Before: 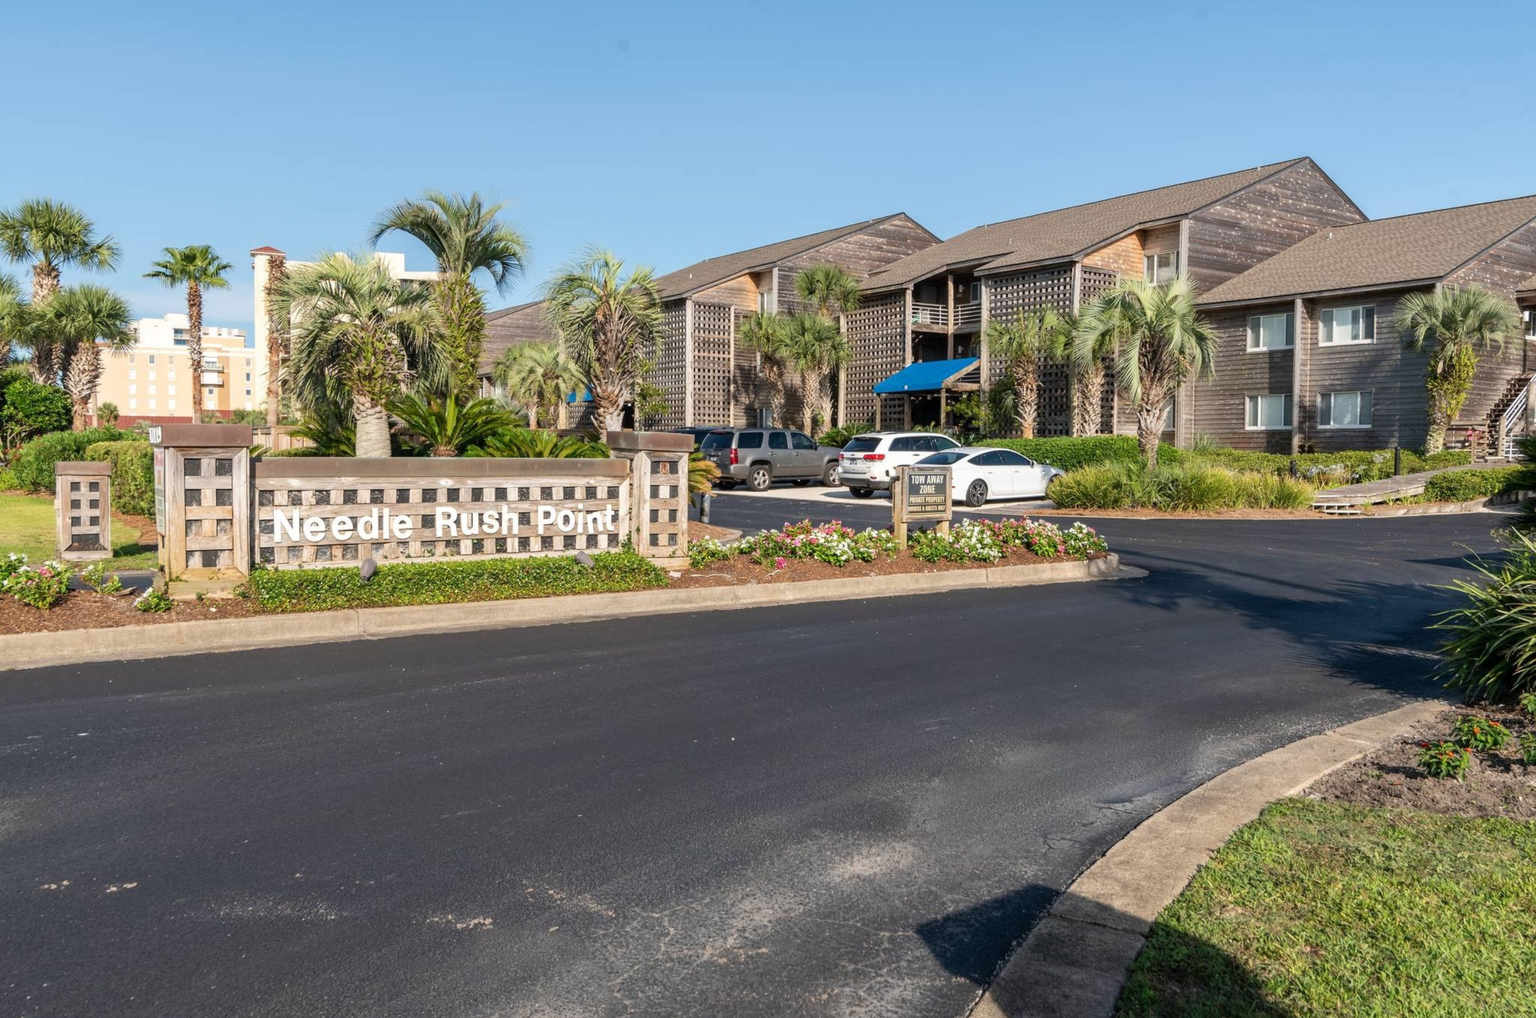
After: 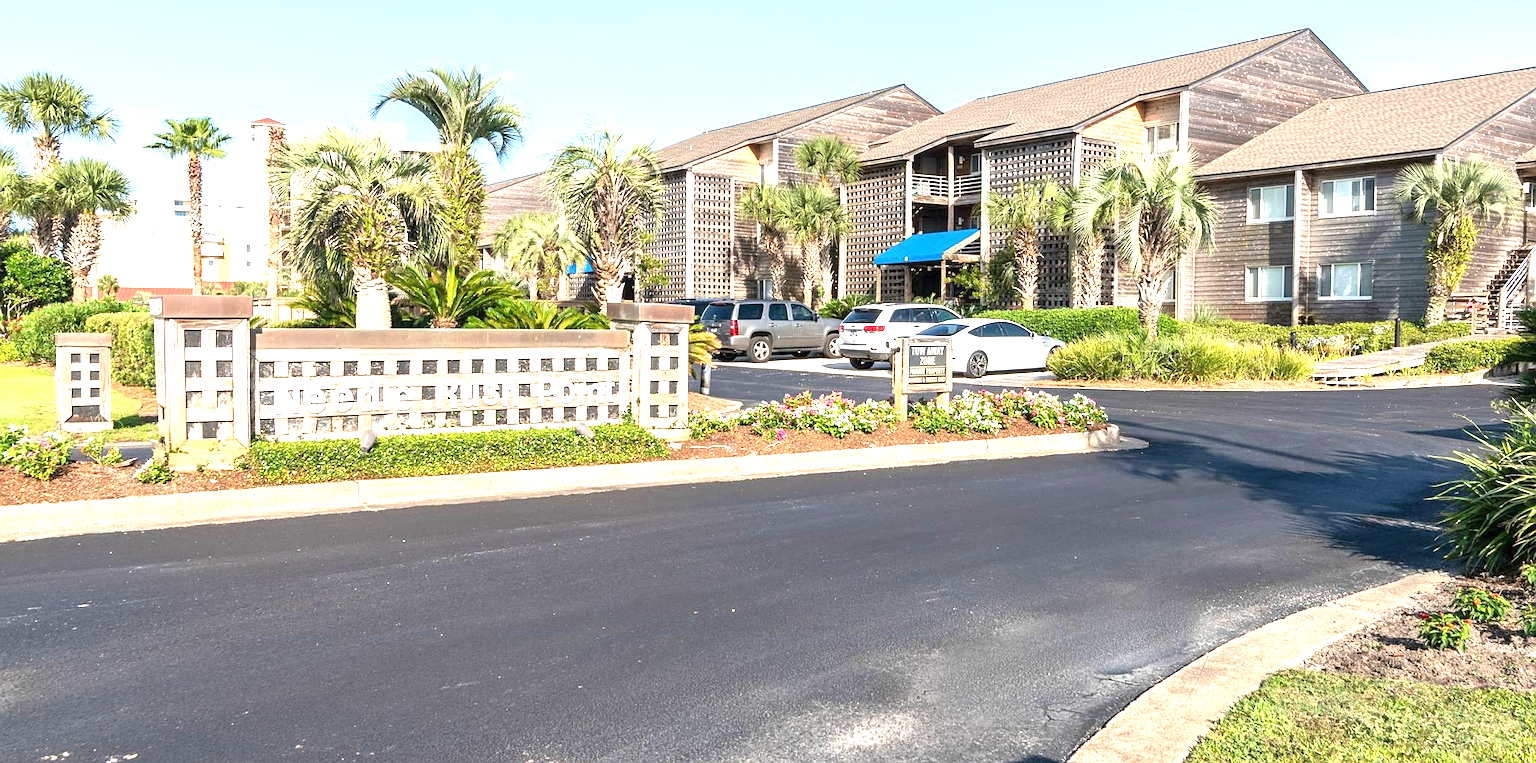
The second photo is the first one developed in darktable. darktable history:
exposure: black level correction 0, exposure 1.39 EV, compensate highlight preservation false
sharpen: on, module defaults
crop and rotate: top 12.645%, bottom 12.3%
